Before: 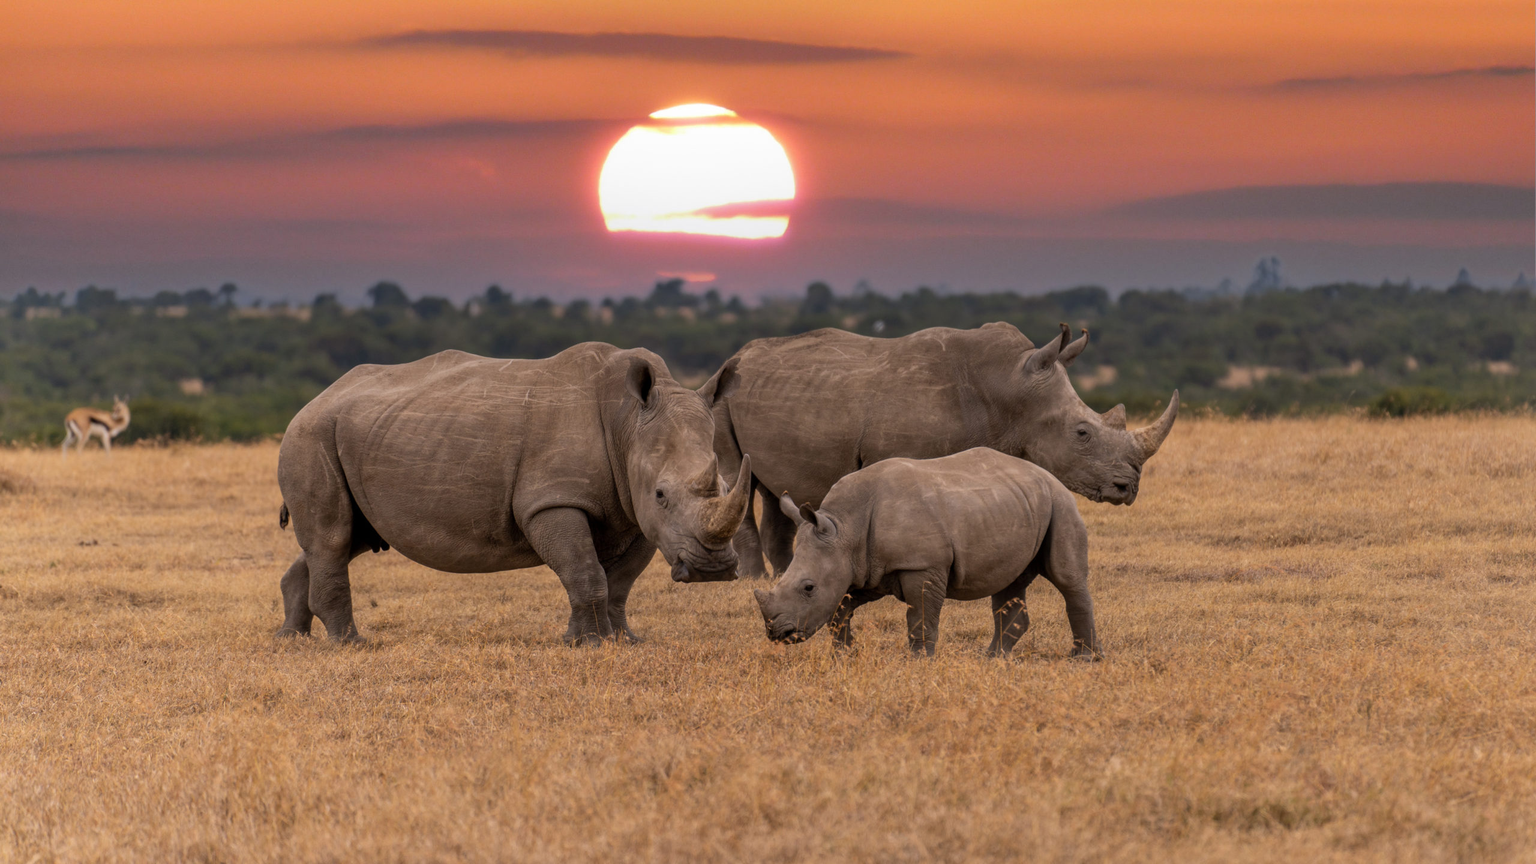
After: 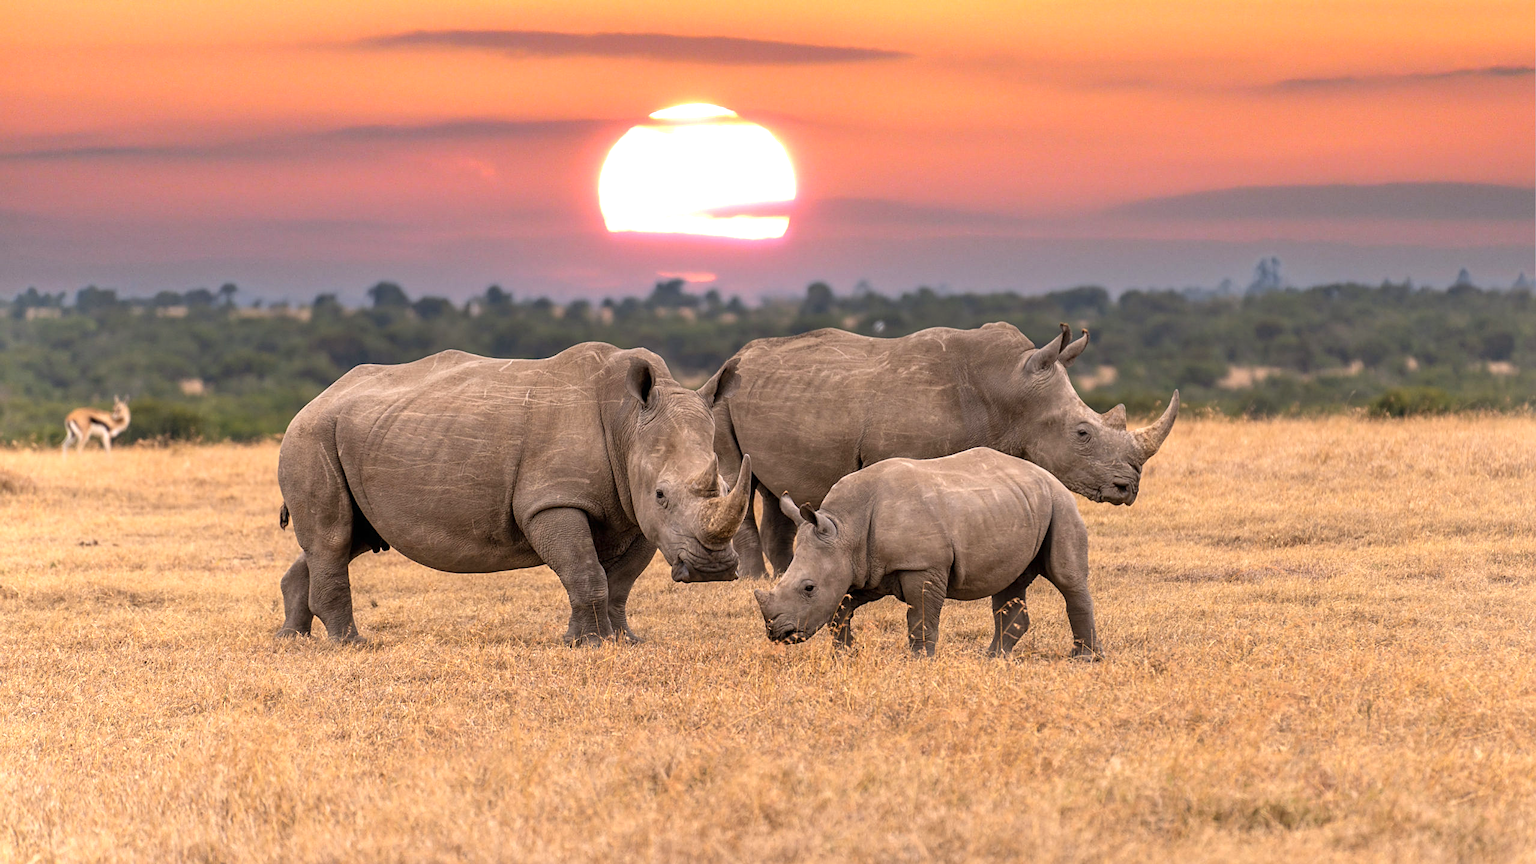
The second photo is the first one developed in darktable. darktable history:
exposure: black level correction 0, exposure 0.894 EV, compensate highlight preservation false
sharpen: amount 0.494
